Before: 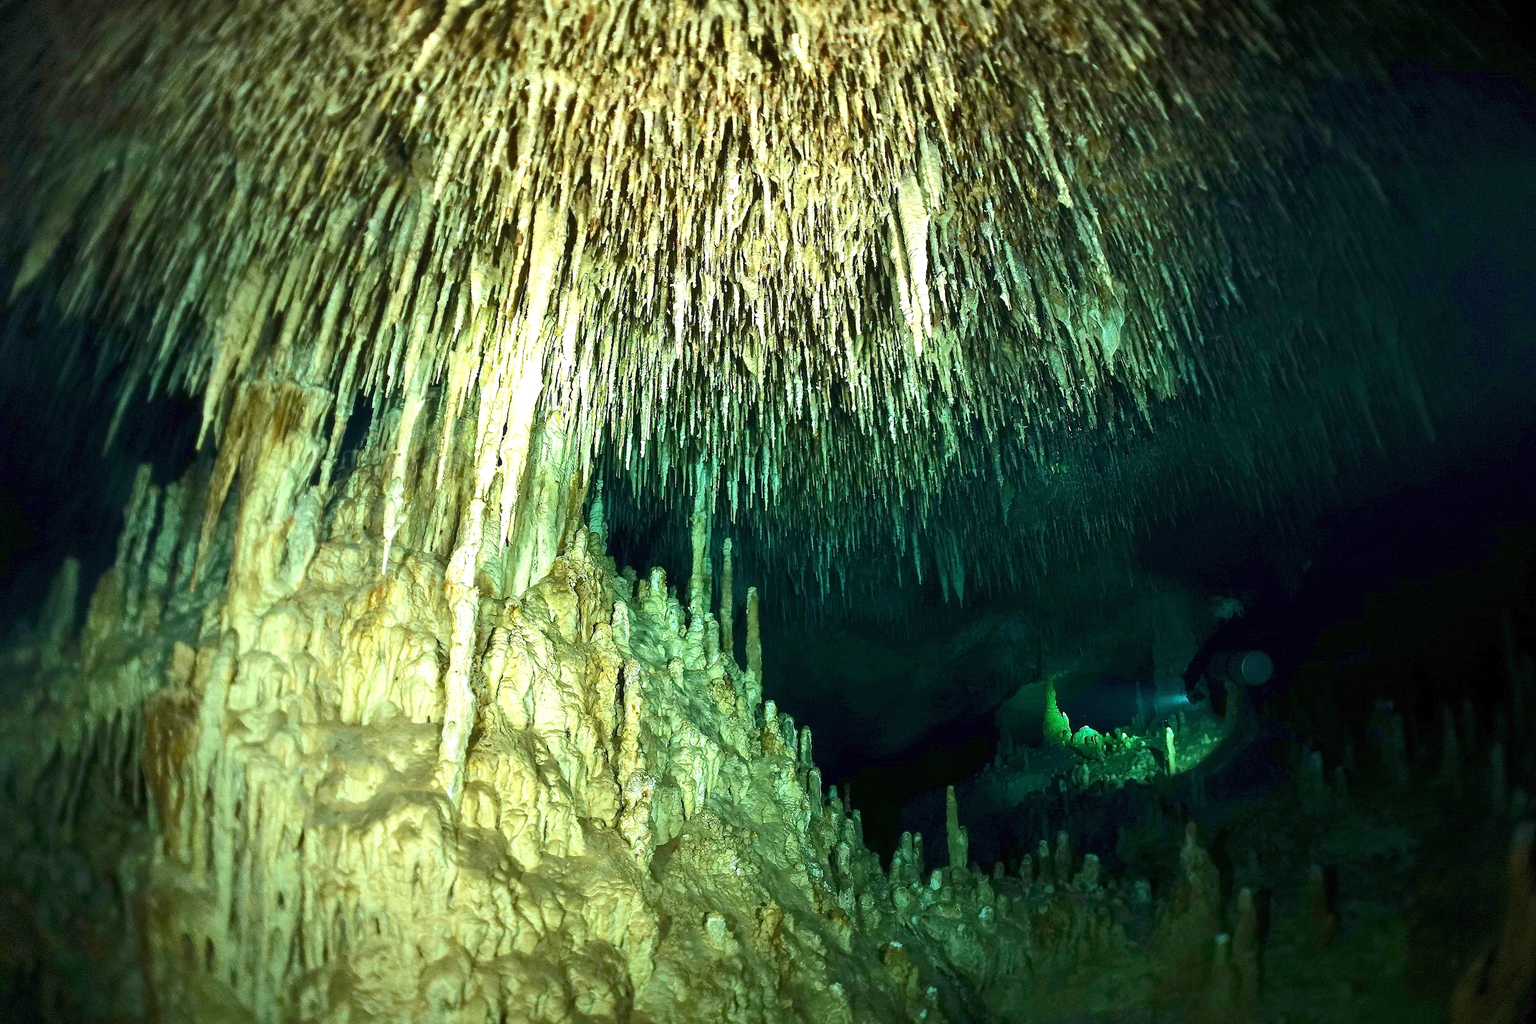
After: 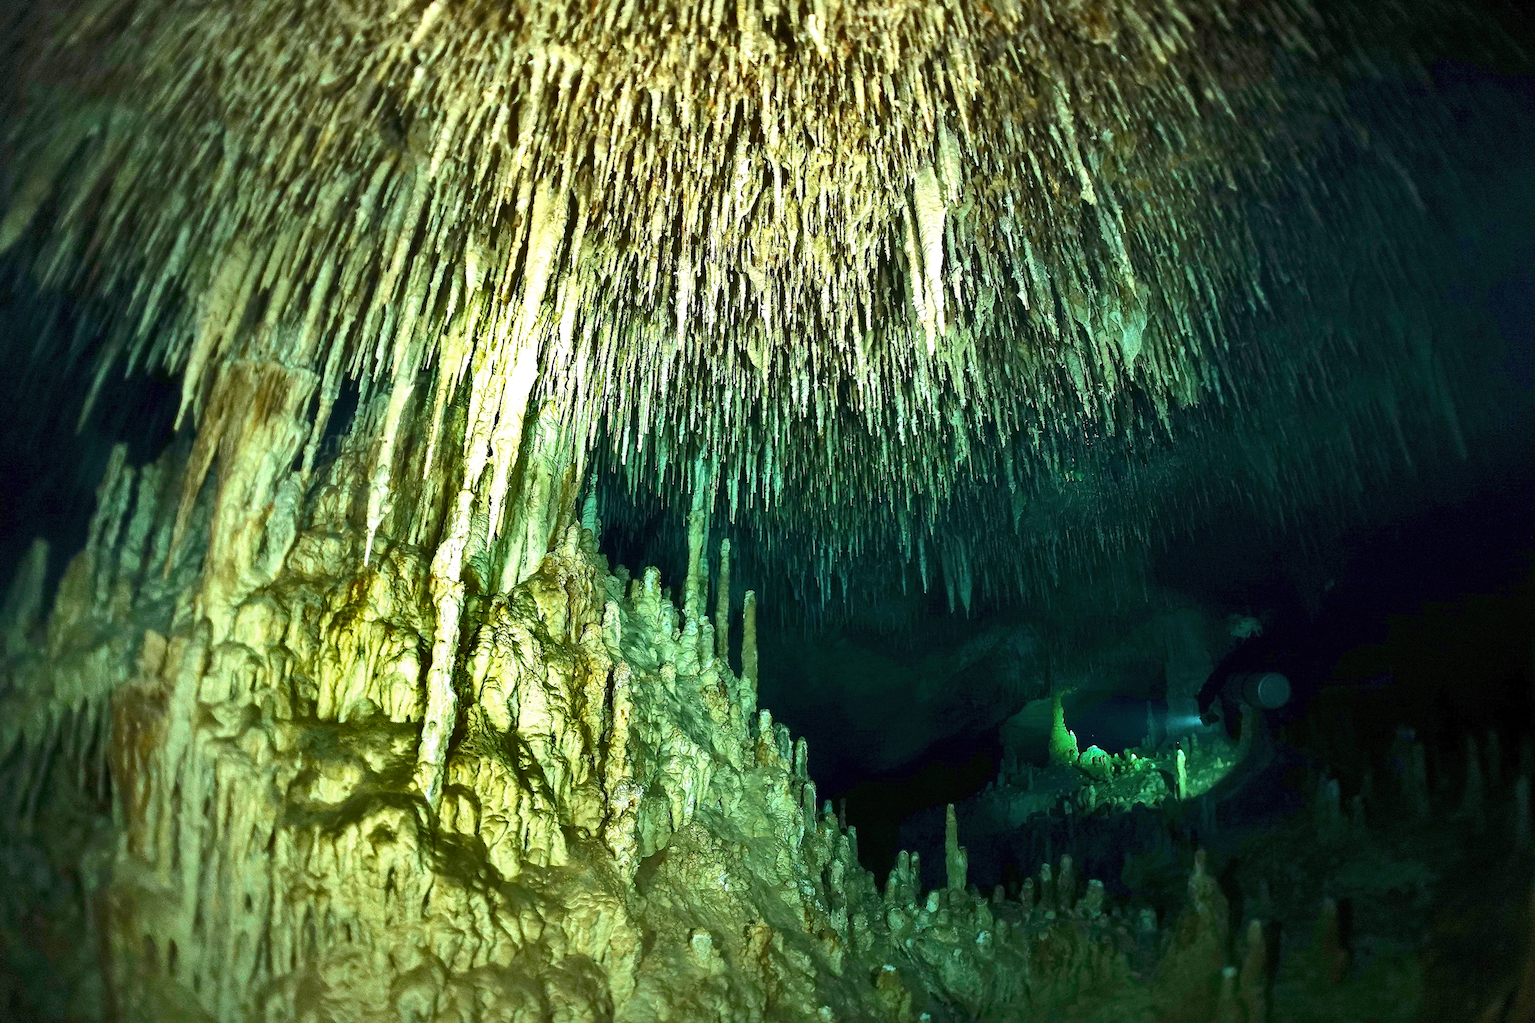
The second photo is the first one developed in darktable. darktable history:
crop and rotate: angle -1.69°
shadows and highlights: shadows 20.91, highlights -82.73, soften with gaussian
